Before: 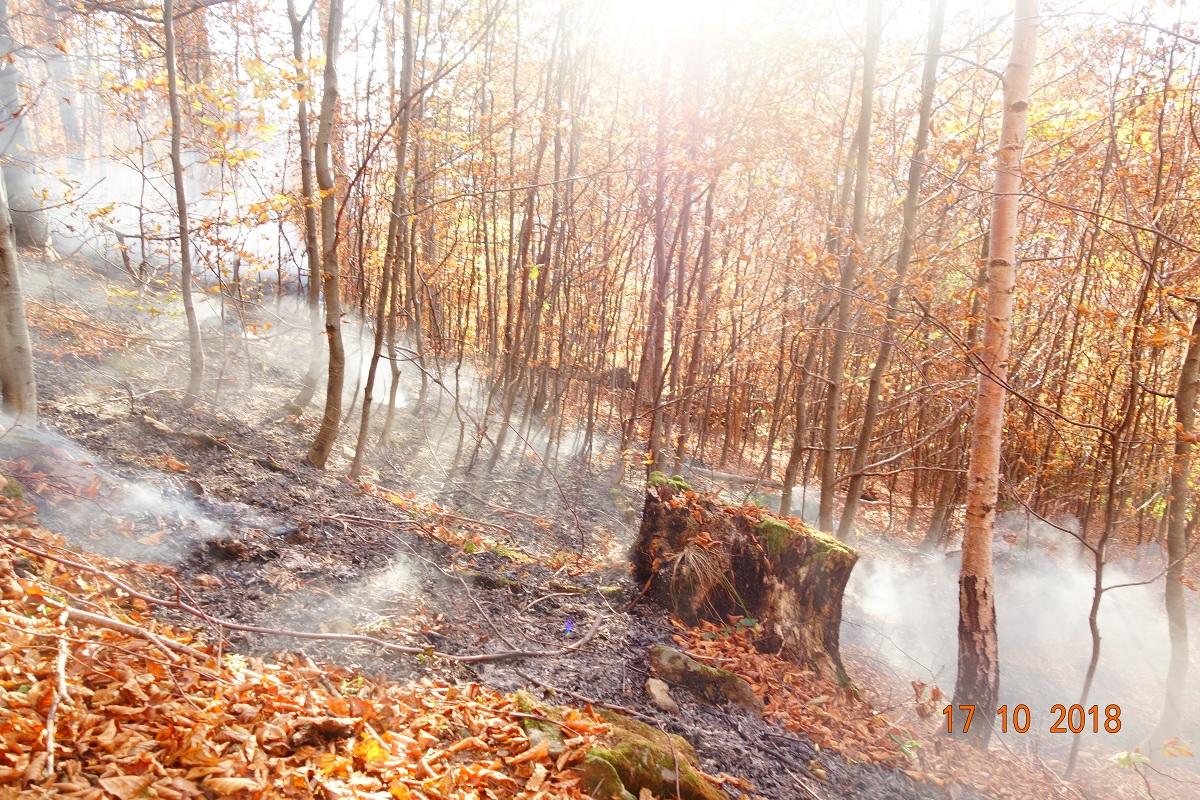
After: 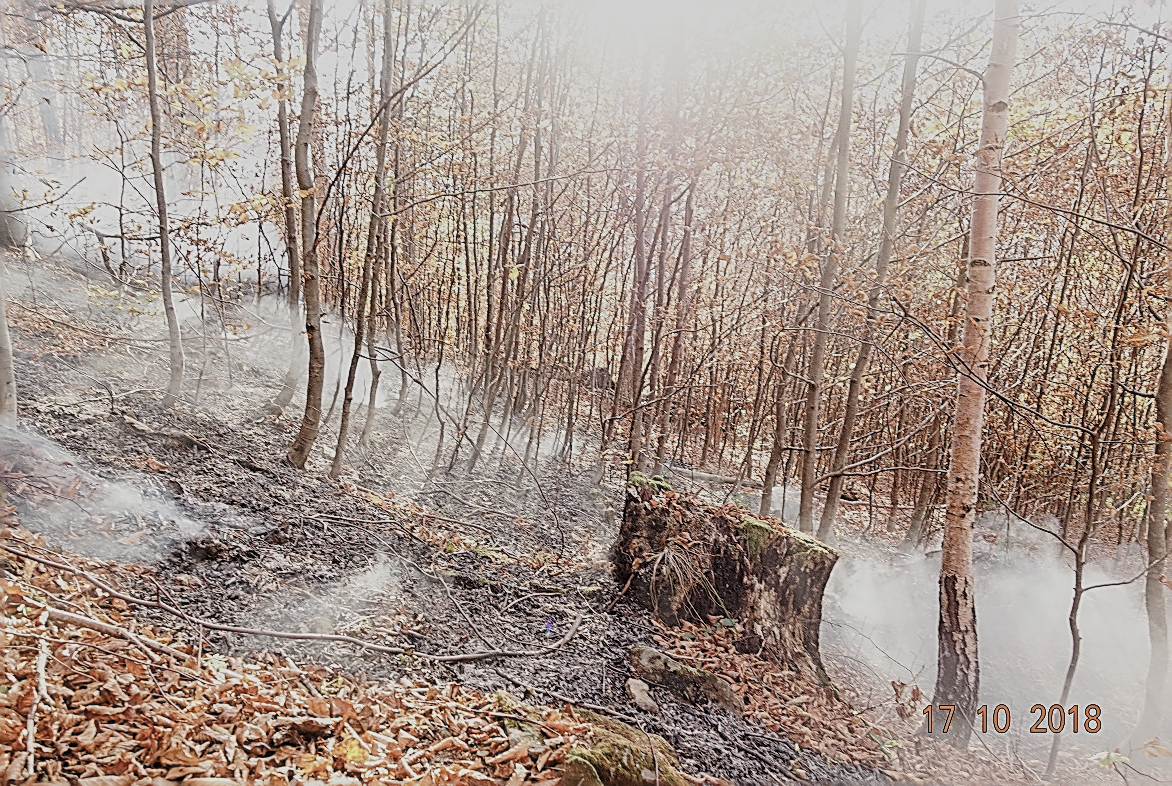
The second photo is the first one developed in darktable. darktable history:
crop and rotate: left 1.743%, right 0.577%, bottom 1.683%
filmic rgb: black relative exposure -16 EV, white relative exposure 6.15 EV, hardness 5.22
local contrast: detail 130%
contrast brightness saturation: contrast -0.048, saturation -0.417
sharpen: amount 1.856
